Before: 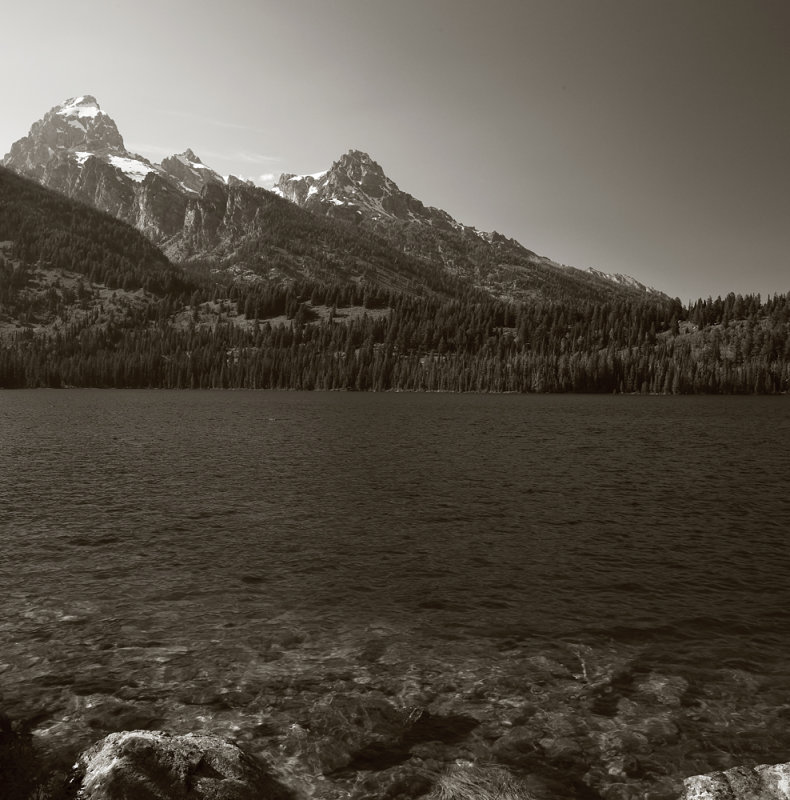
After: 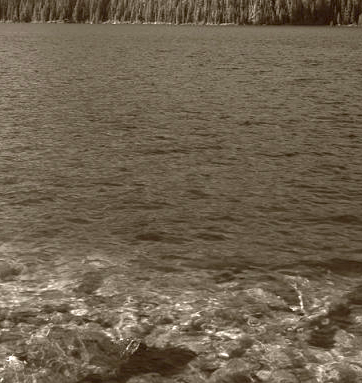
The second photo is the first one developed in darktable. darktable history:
color balance rgb: highlights gain › chroma 0.162%, highlights gain › hue 331.59°, perceptual saturation grading › global saturation -11.853%, global vibrance 11.995%
exposure: black level correction 0.001, exposure 1.995 EV, compensate highlight preservation false
crop: left 35.883%, top 46.075%, right 18.197%, bottom 5.954%
